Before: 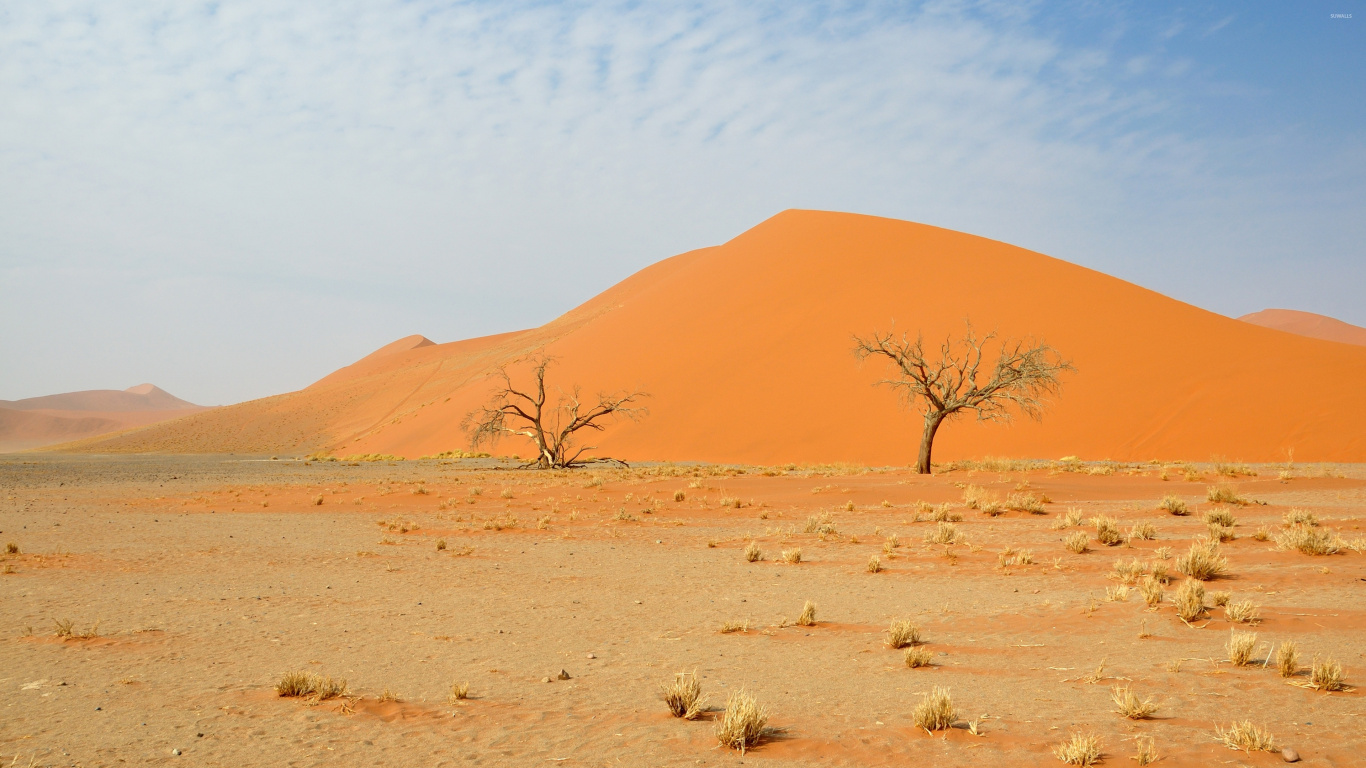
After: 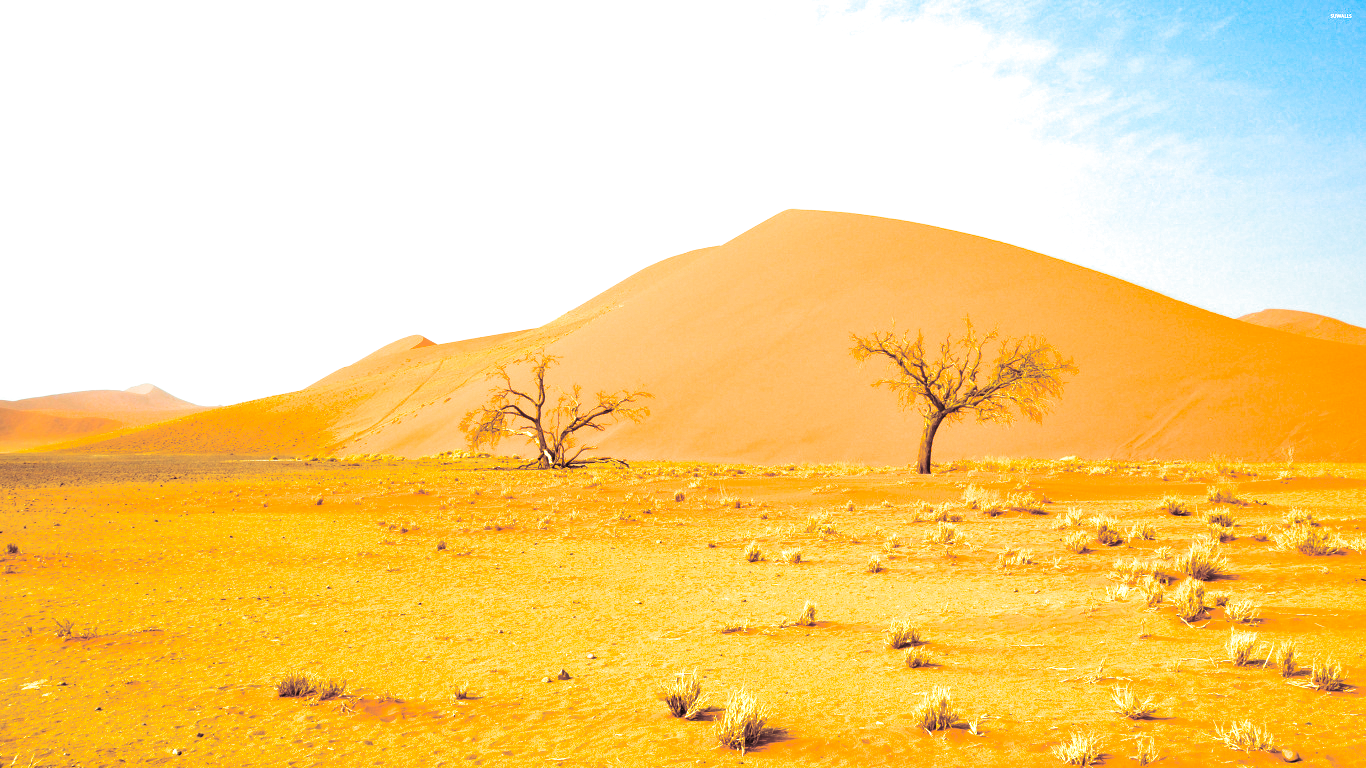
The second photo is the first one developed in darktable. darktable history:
split-toning: shadows › saturation 0.3, highlights › hue 180°, highlights › saturation 0.3, compress 0%
color balance rgb: linear chroma grading › global chroma 25%, perceptual saturation grading › global saturation 40%, perceptual saturation grading › highlights -50%, perceptual saturation grading › shadows 30%, perceptual brilliance grading › global brilliance 25%, global vibrance 60%
